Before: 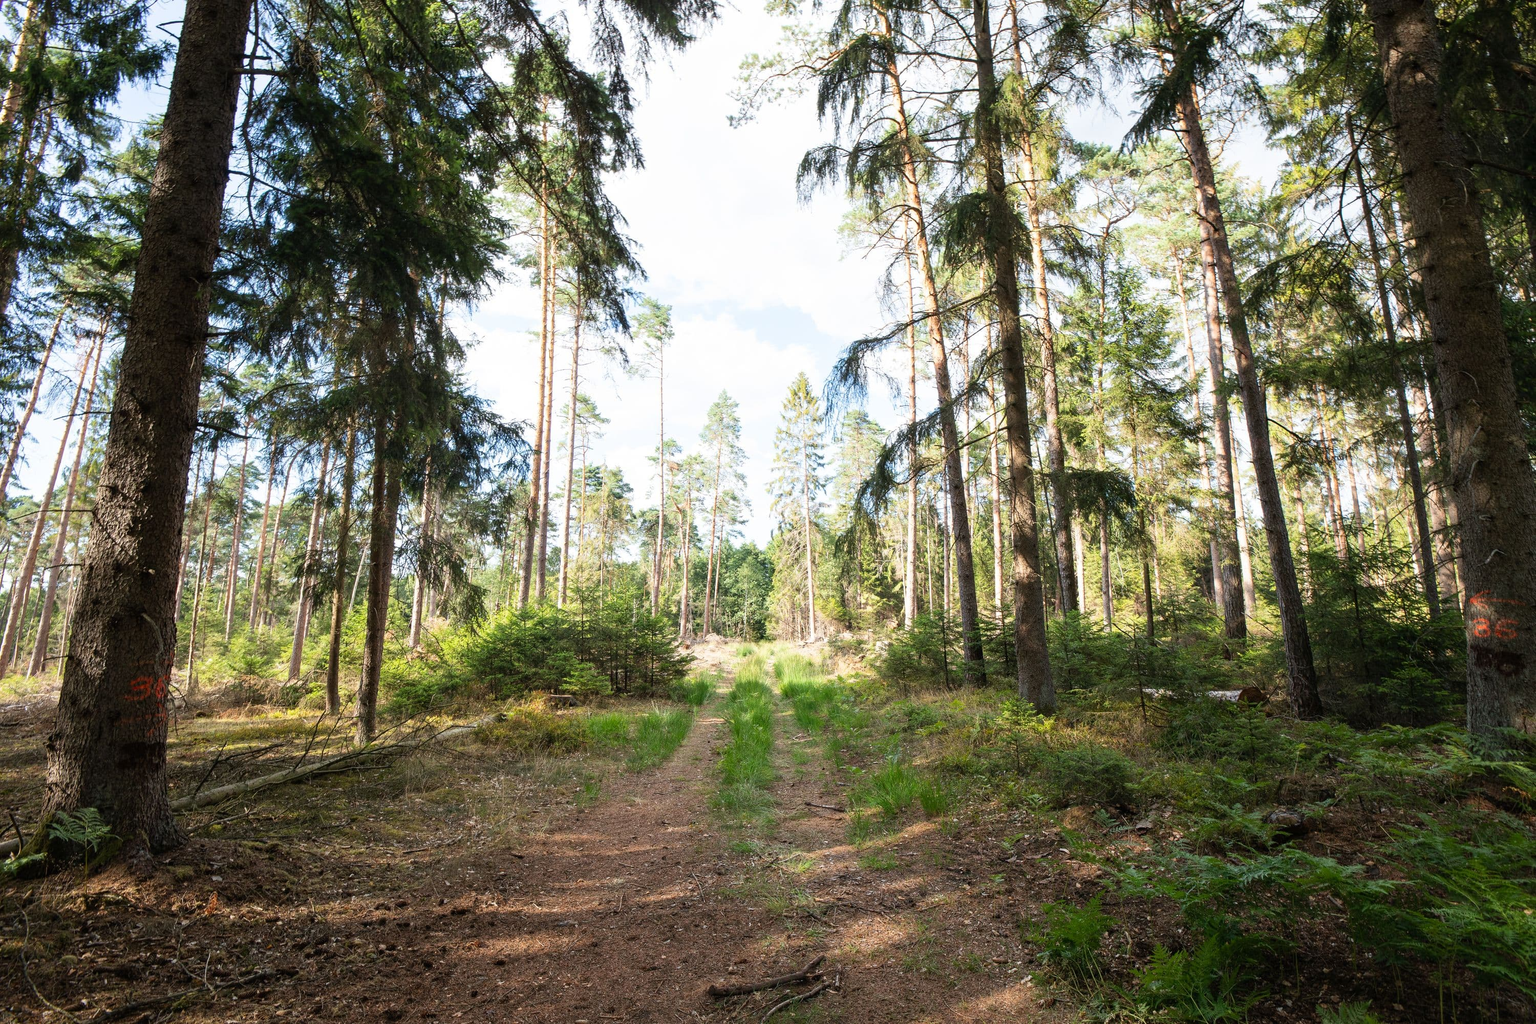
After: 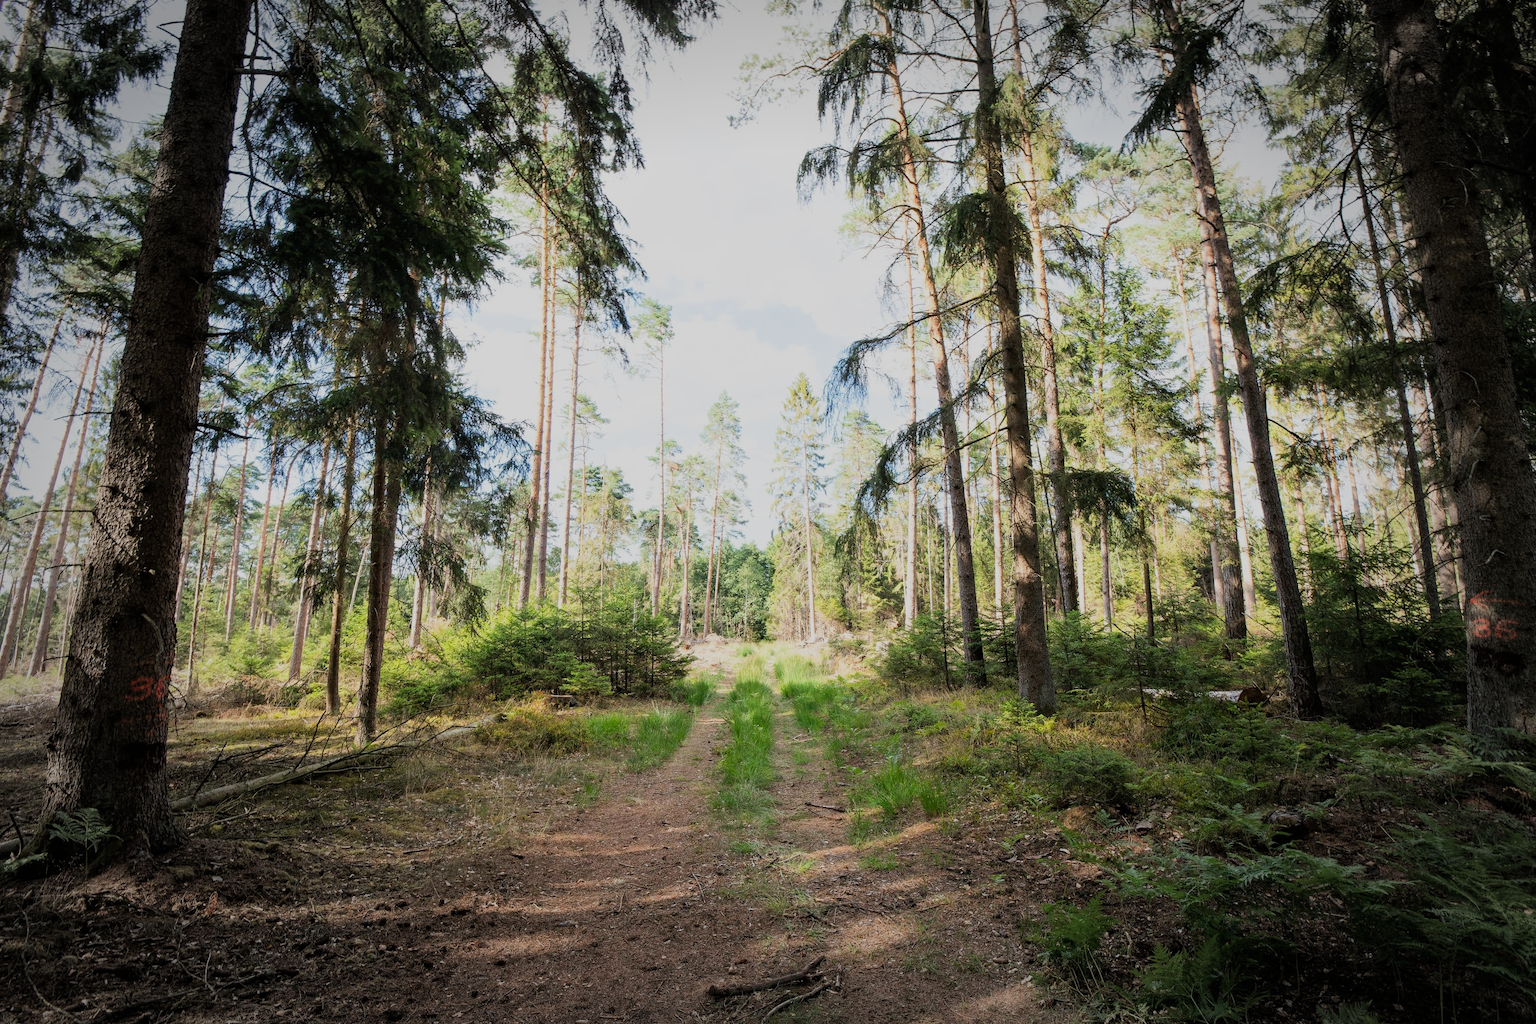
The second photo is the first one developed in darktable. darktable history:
vignetting: fall-off start 70.16%, width/height ratio 1.333, unbound false
filmic rgb: black relative exposure -16 EV, white relative exposure 6.12 EV, hardness 5.22, iterations of high-quality reconstruction 0
